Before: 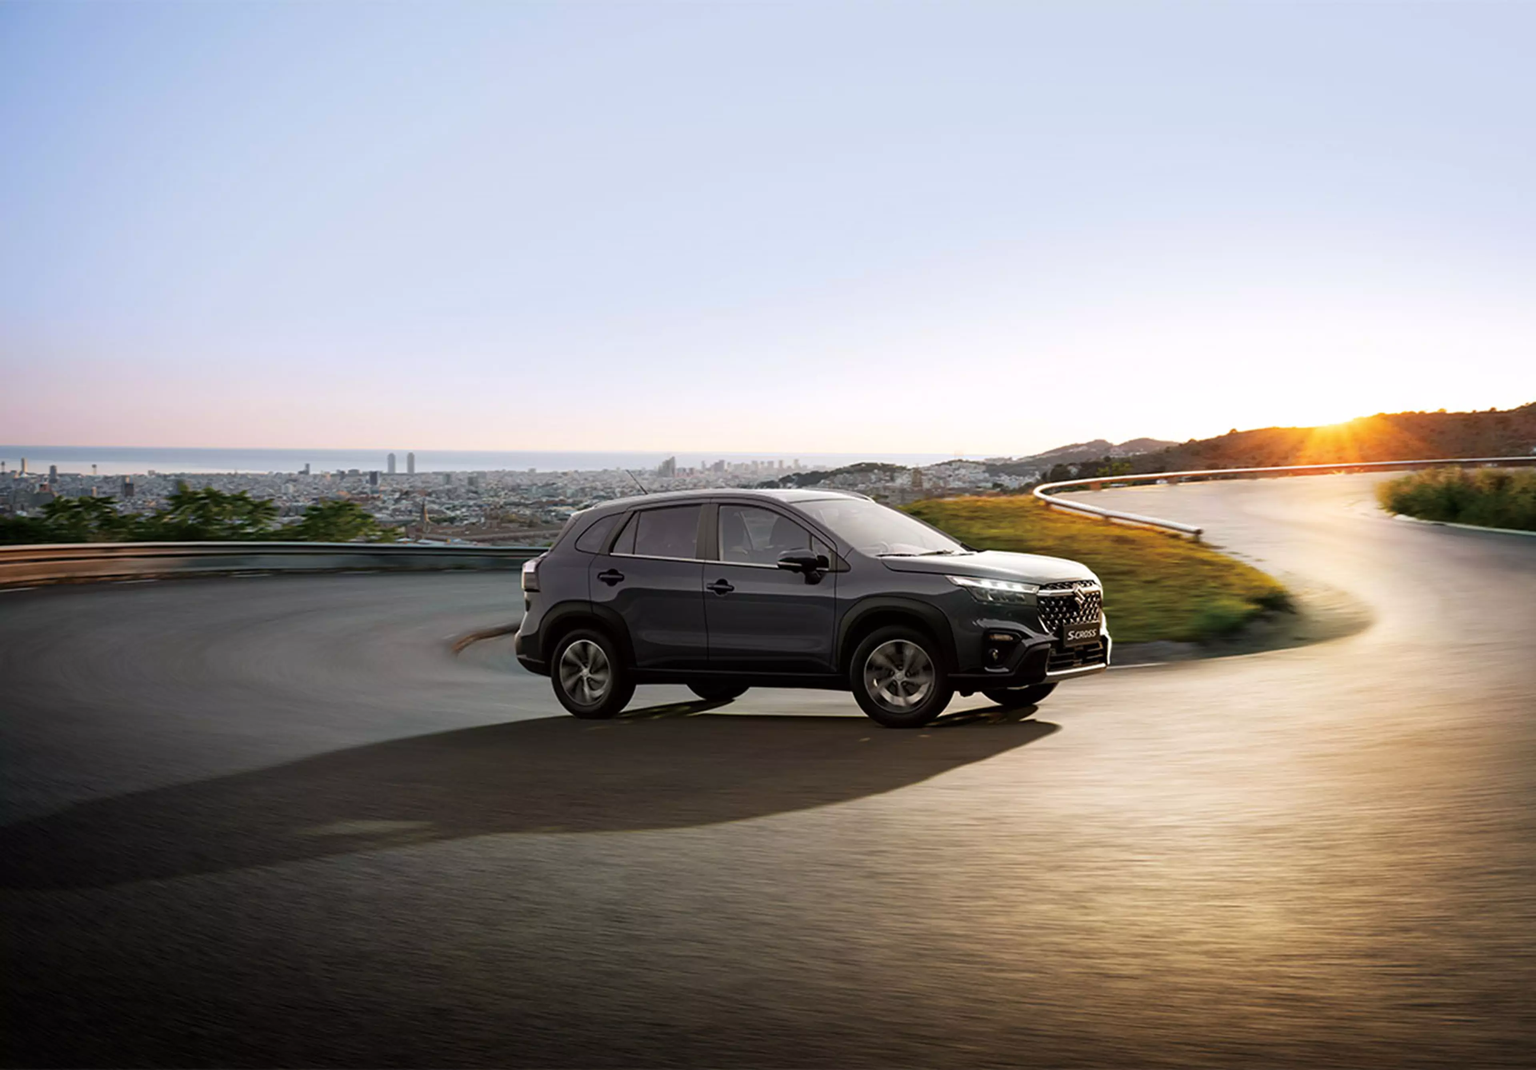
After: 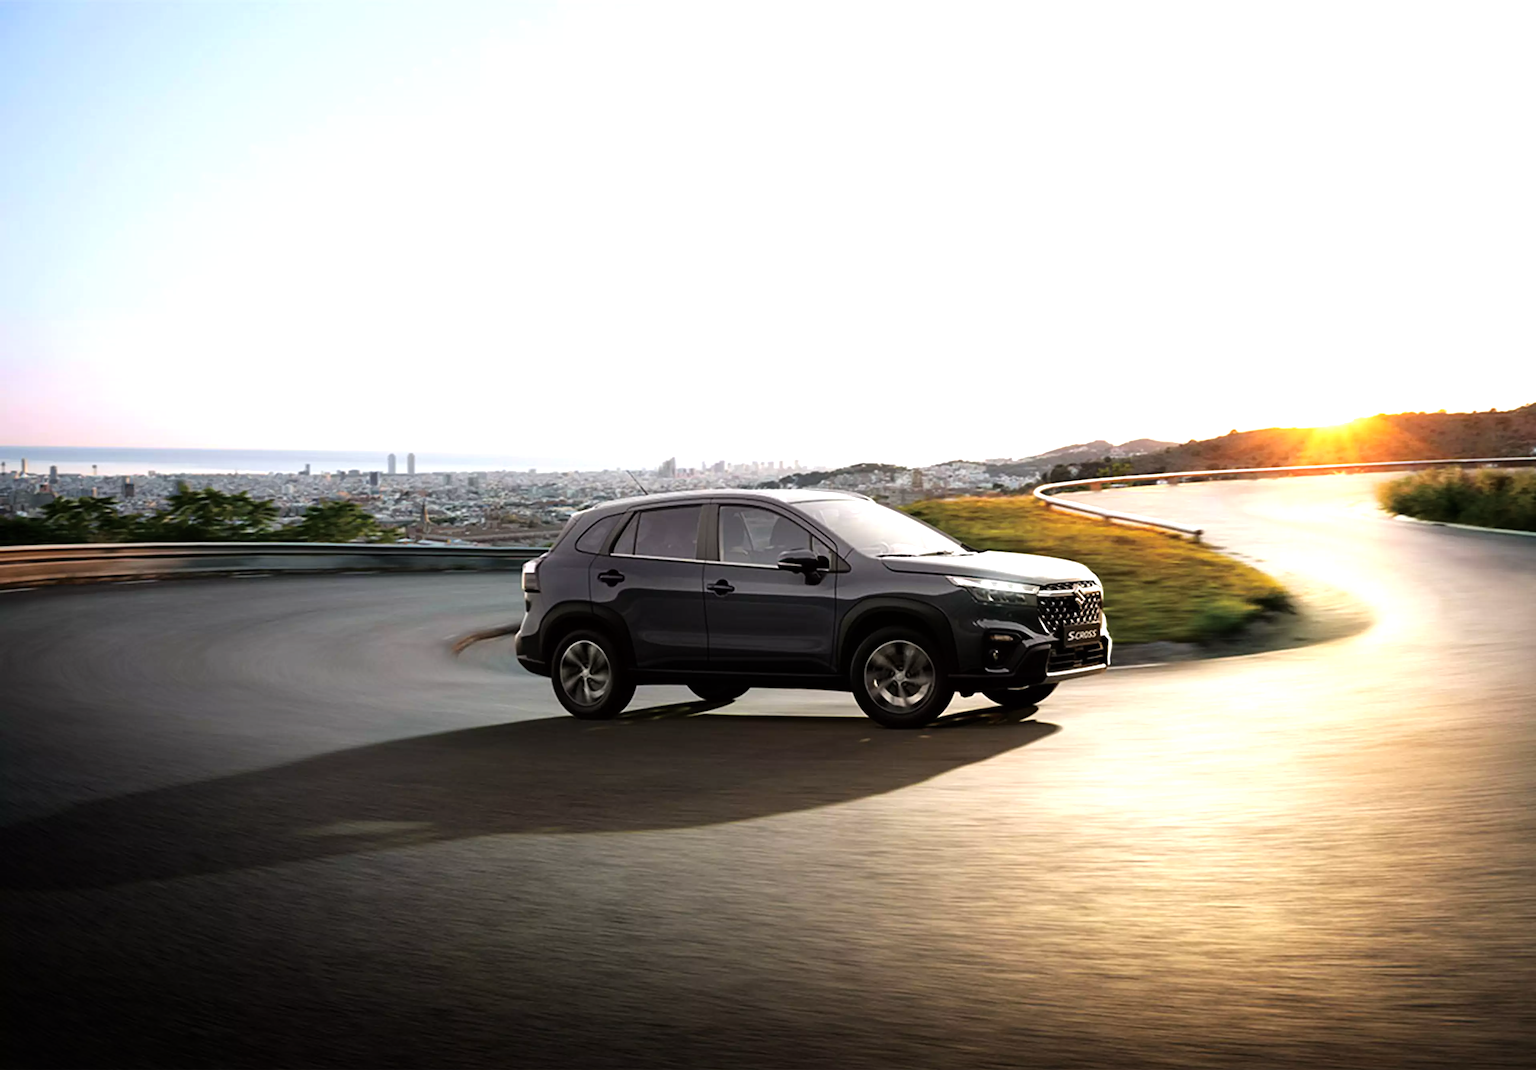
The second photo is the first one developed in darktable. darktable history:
tone equalizer: -8 EV -0.762 EV, -7 EV -0.683 EV, -6 EV -0.621 EV, -5 EV -0.371 EV, -3 EV 0.391 EV, -2 EV 0.6 EV, -1 EV 0.688 EV, +0 EV 0.724 EV, mask exposure compensation -0.501 EV
